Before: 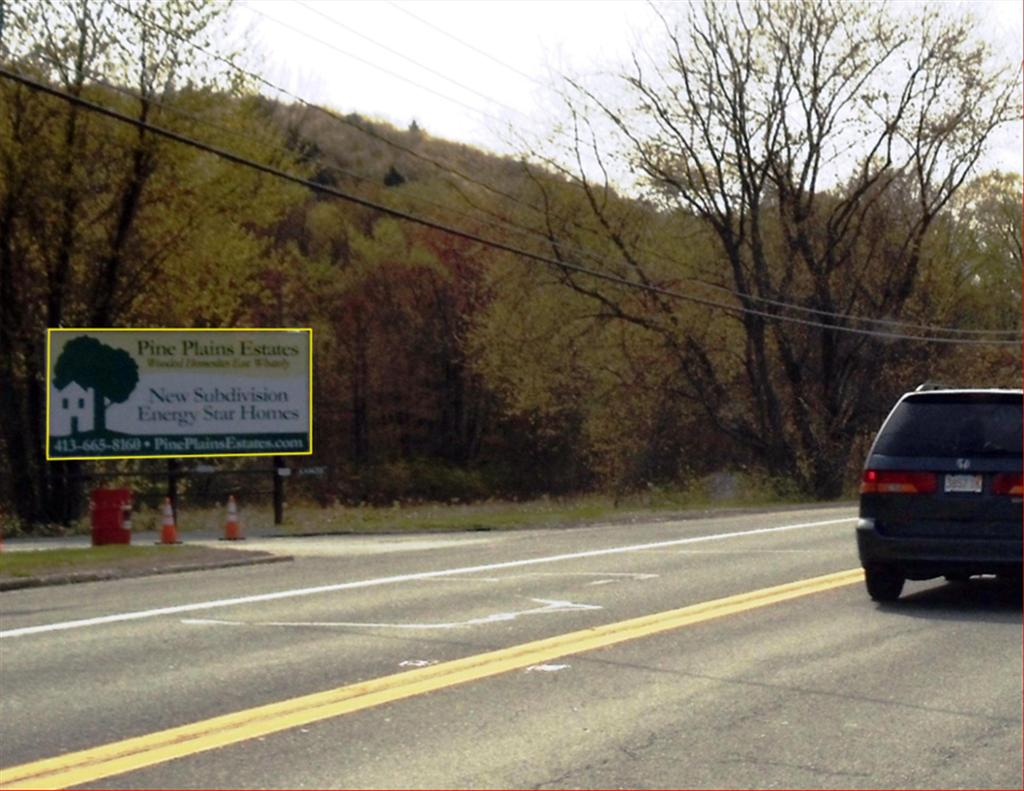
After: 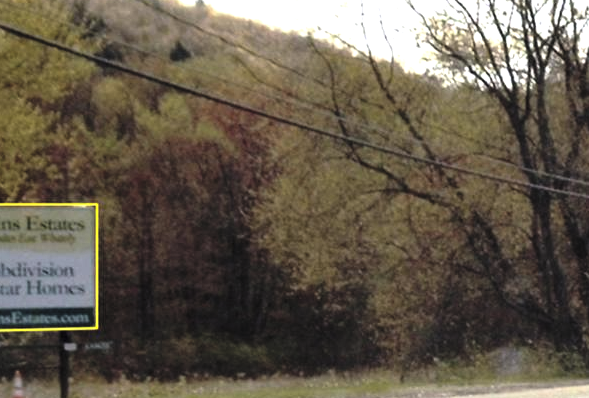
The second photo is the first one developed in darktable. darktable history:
contrast brightness saturation: brightness 0.275
crop: left 20.983%, top 15.915%, right 21.476%, bottom 33.676%
tone equalizer: -8 EV -1.08 EV, -7 EV -1 EV, -6 EV -0.831 EV, -5 EV -0.56 EV, -3 EV 0.565 EV, -2 EV 0.886 EV, -1 EV 0.993 EV, +0 EV 1.07 EV, edges refinement/feathering 500, mask exposure compensation -1.57 EV, preserve details no
exposure: compensate highlight preservation false
